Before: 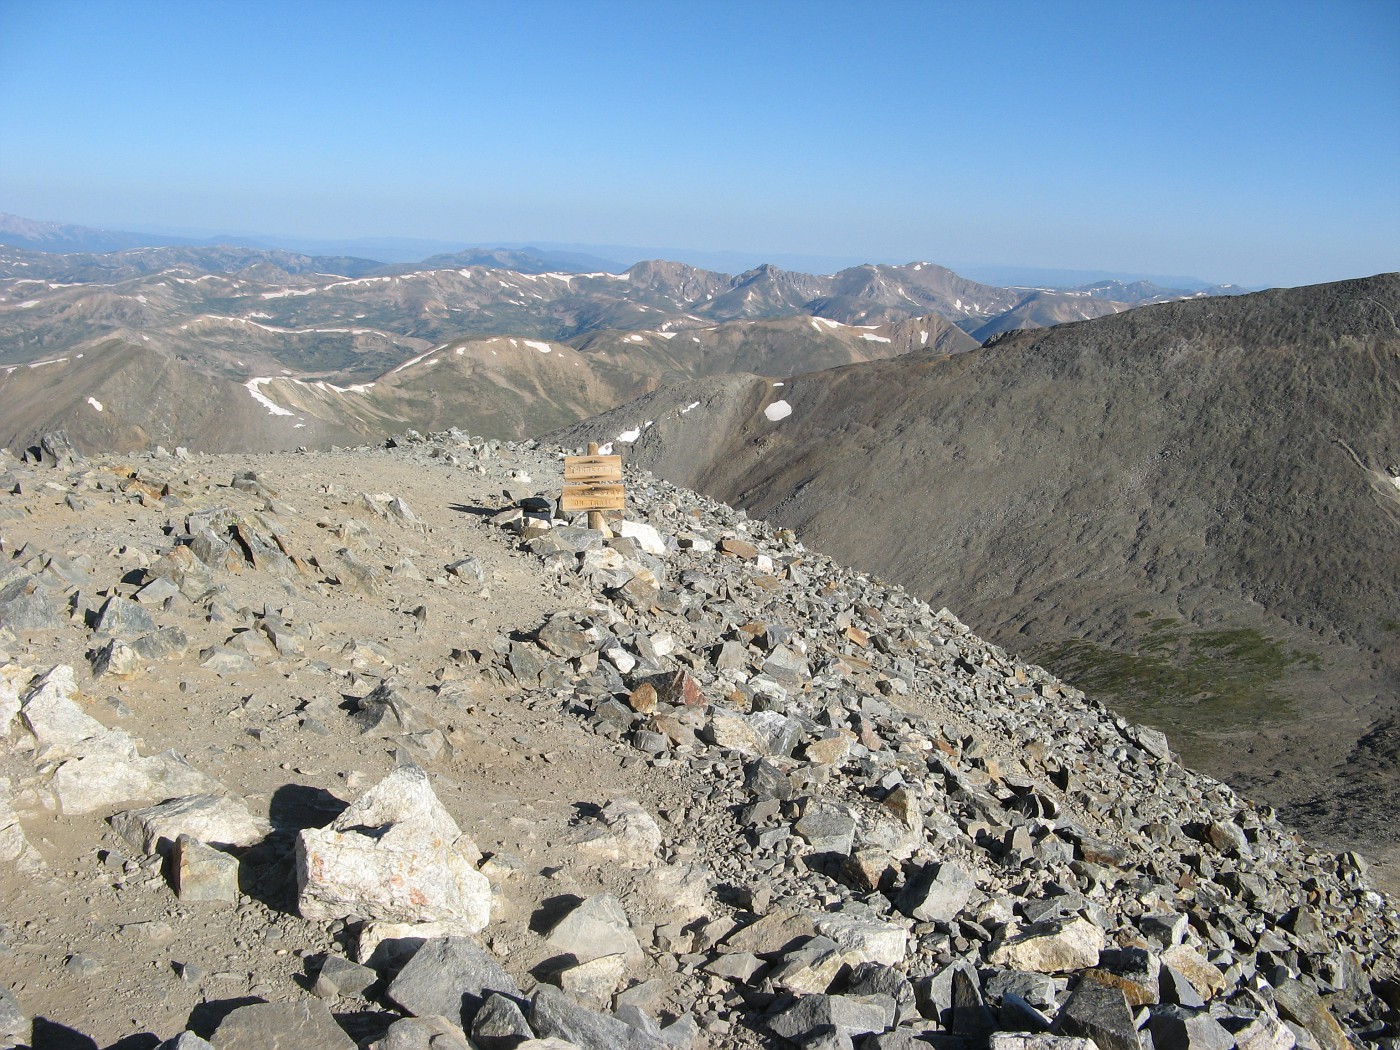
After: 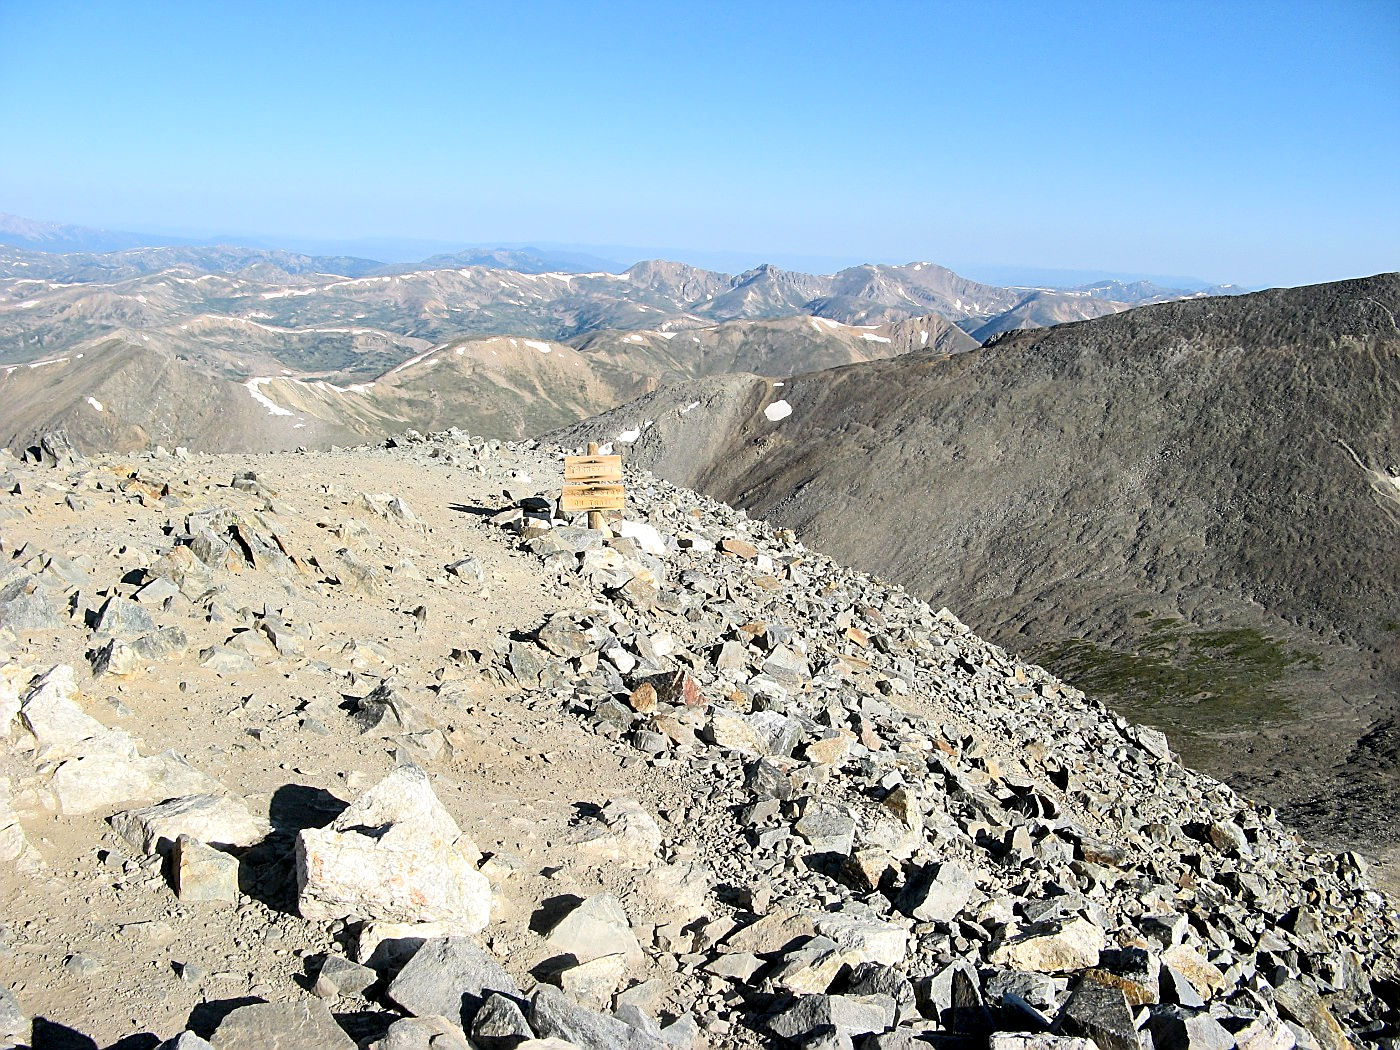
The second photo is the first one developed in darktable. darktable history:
exposure: black level correction 0.01, exposure 0.015 EV, compensate highlight preservation false
sharpen: on, module defaults
tone equalizer: -8 EV 0.016 EV, -7 EV -0.009 EV, -6 EV 0.04 EV, -5 EV 0.03 EV, -4 EV 0.284 EV, -3 EV 0.618 EV, -2 EV 0.559 EV, -1 EV 0.183 EV, +0 EV 0.047 EV, edges refinement/feathering 500, mask exposure compensation -1.57 EV, preserve details no
